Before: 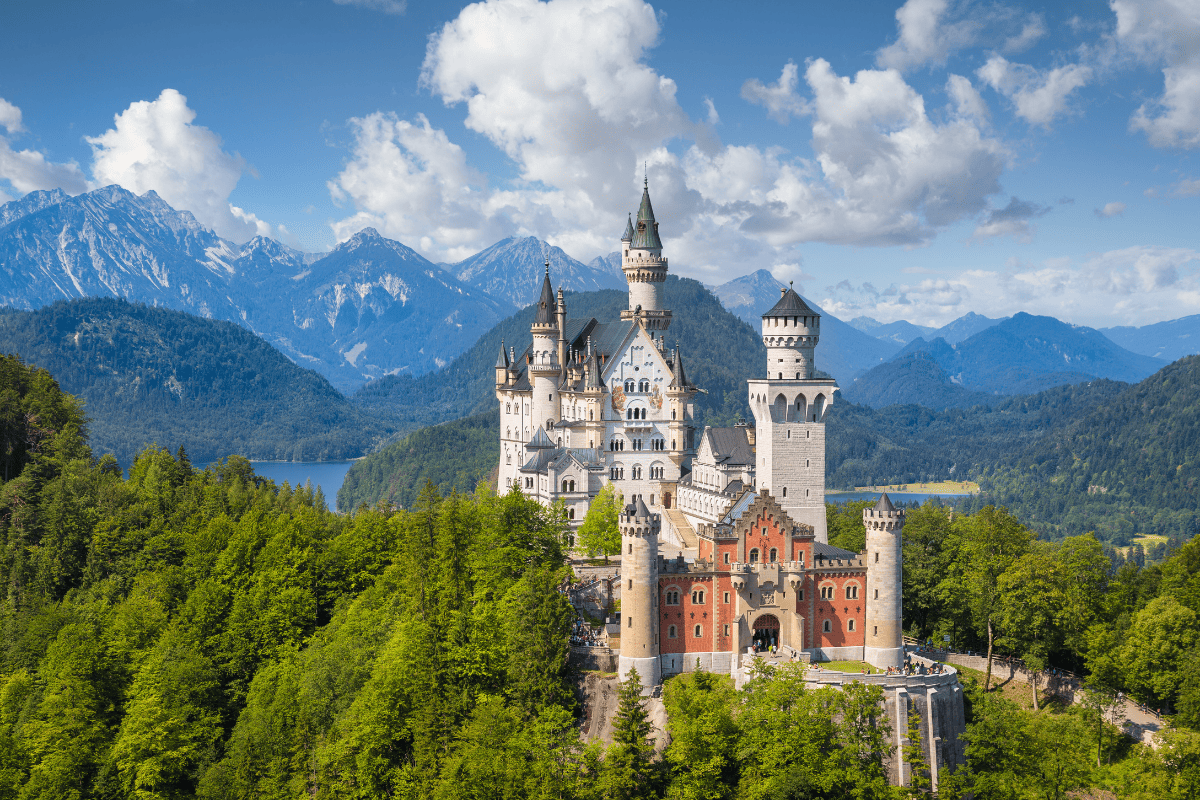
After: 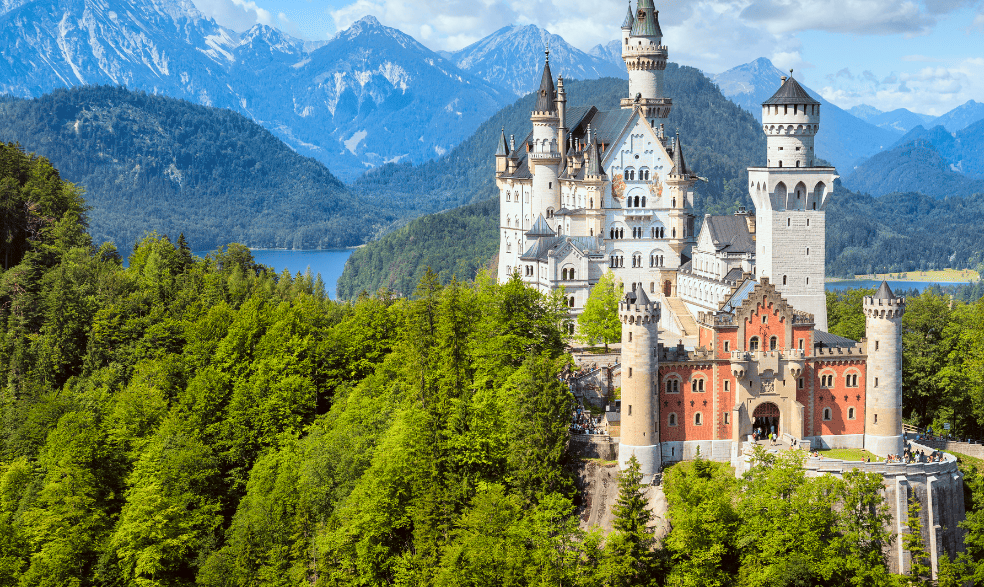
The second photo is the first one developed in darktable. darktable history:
color correction: highlights a* -4.98, highlights b* -3.76, shadows a* 3.83, shadows b* 4.08
crop: top 26.531%, right 17.959%
tone curve: curves: ch0 [(0, 0) (0.004, 0.001) (0.133, 0.112) (0.325, 0.362) (0.832, 0.893) (1, 1)], color space Lab, linked channels, preserve colors none
white balance: emerald 1
